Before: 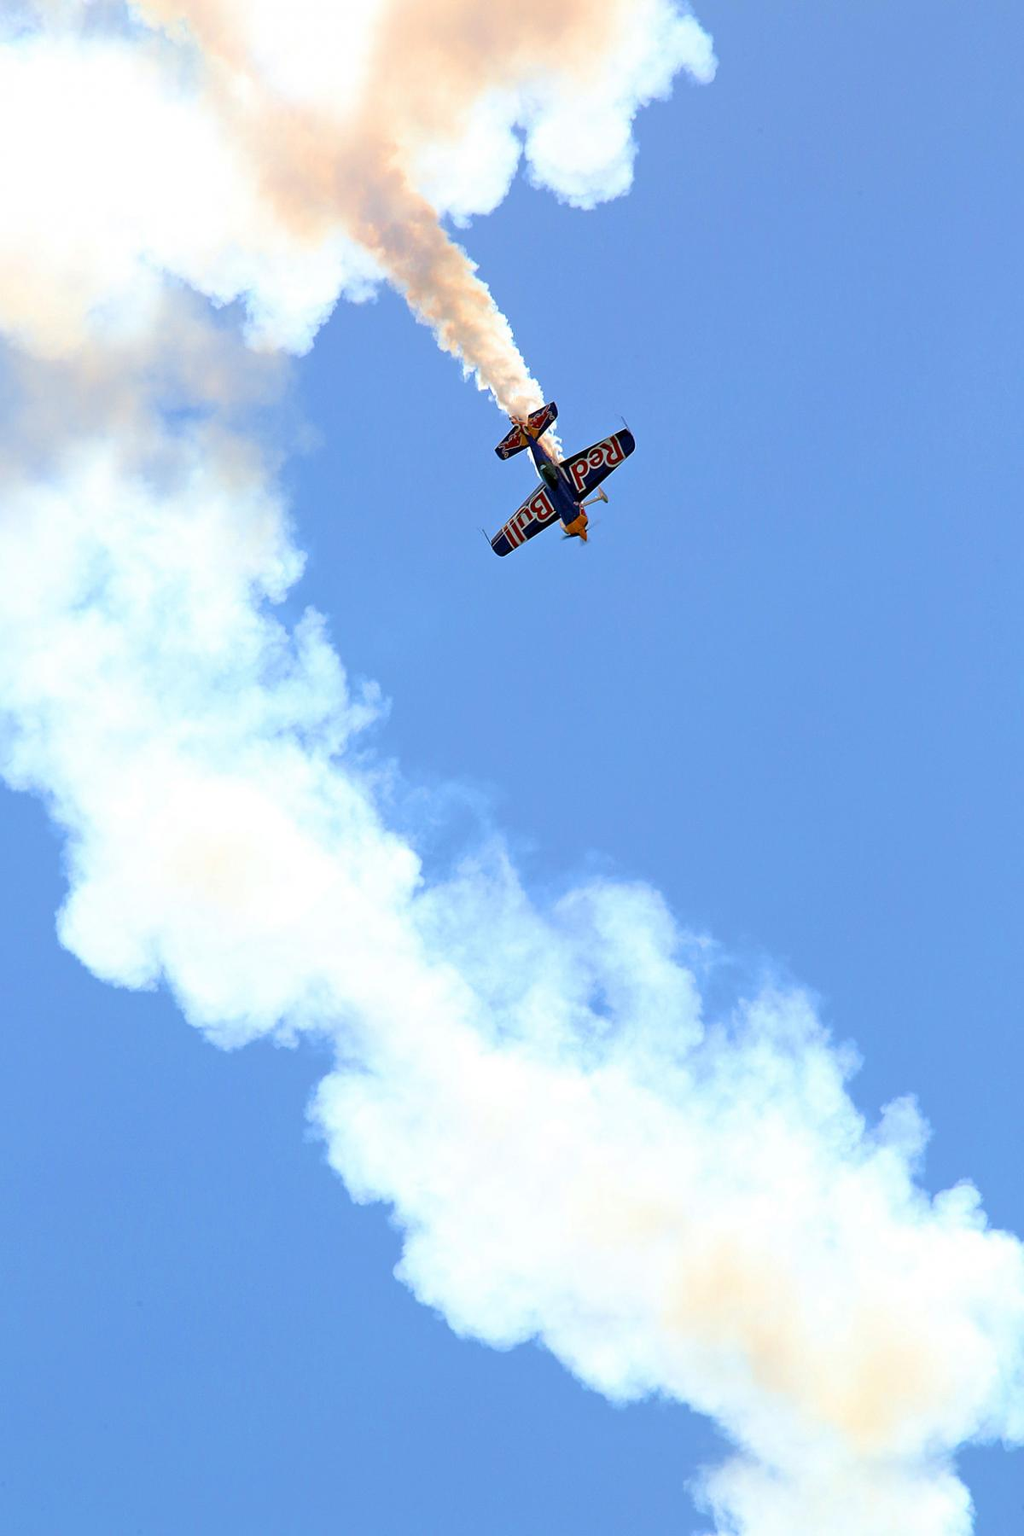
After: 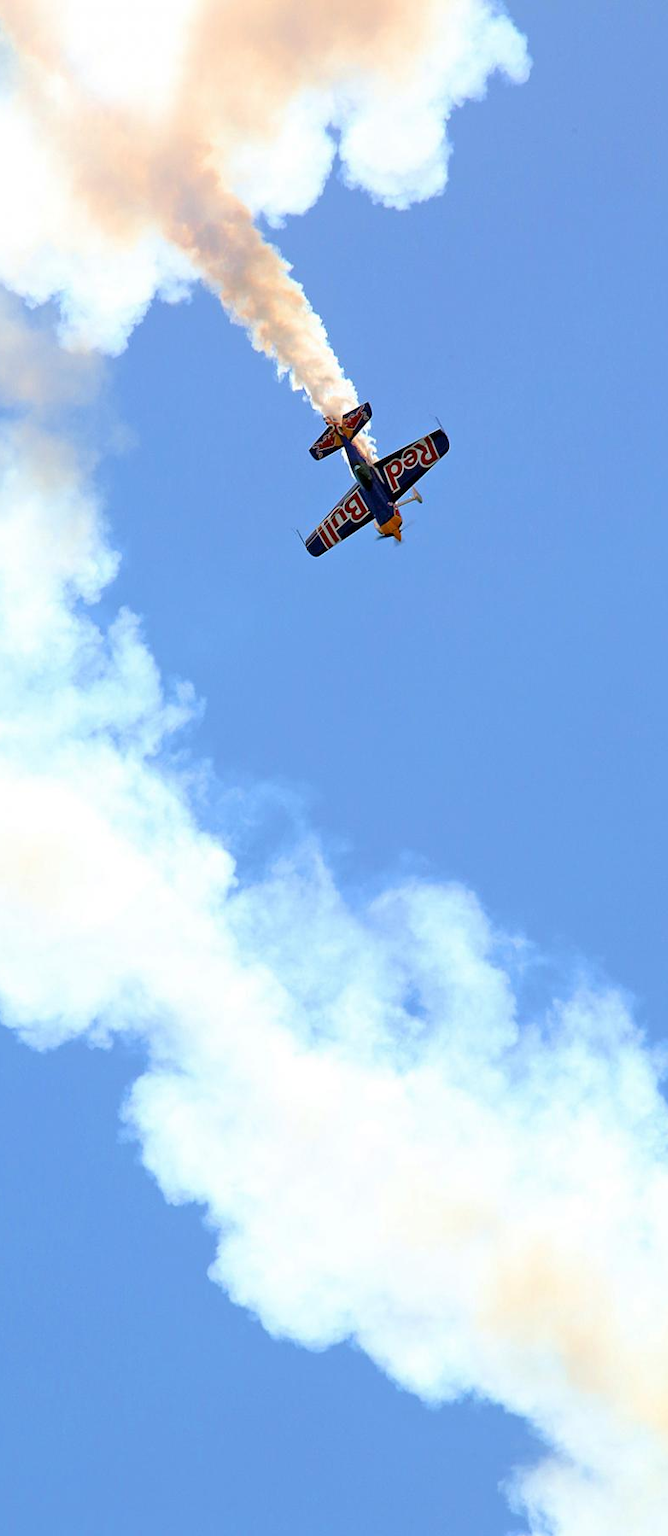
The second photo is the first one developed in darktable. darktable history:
crop and rotate: left 18.219%, right 16.484%
